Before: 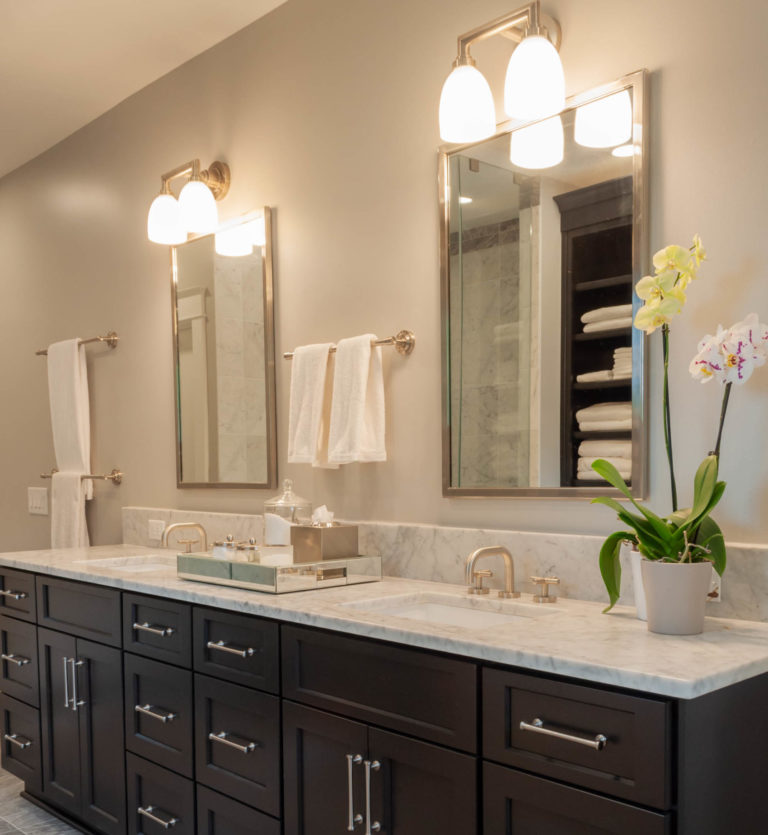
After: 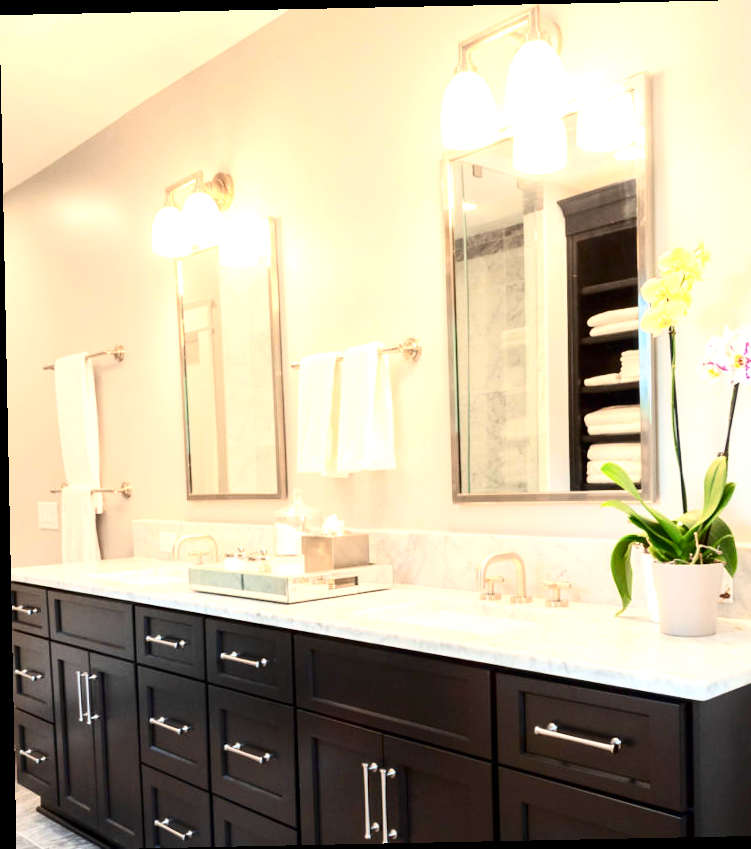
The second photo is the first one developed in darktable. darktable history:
rotate and perspective: rotation -1.17°, automatic cropping off
contrast brightness saturation: contrast 0.28
crop: right 4.126%, bottom 0.031%
exposure: black level correction 0.001, exposure 1.3 EV, compensate highlight preservation false
